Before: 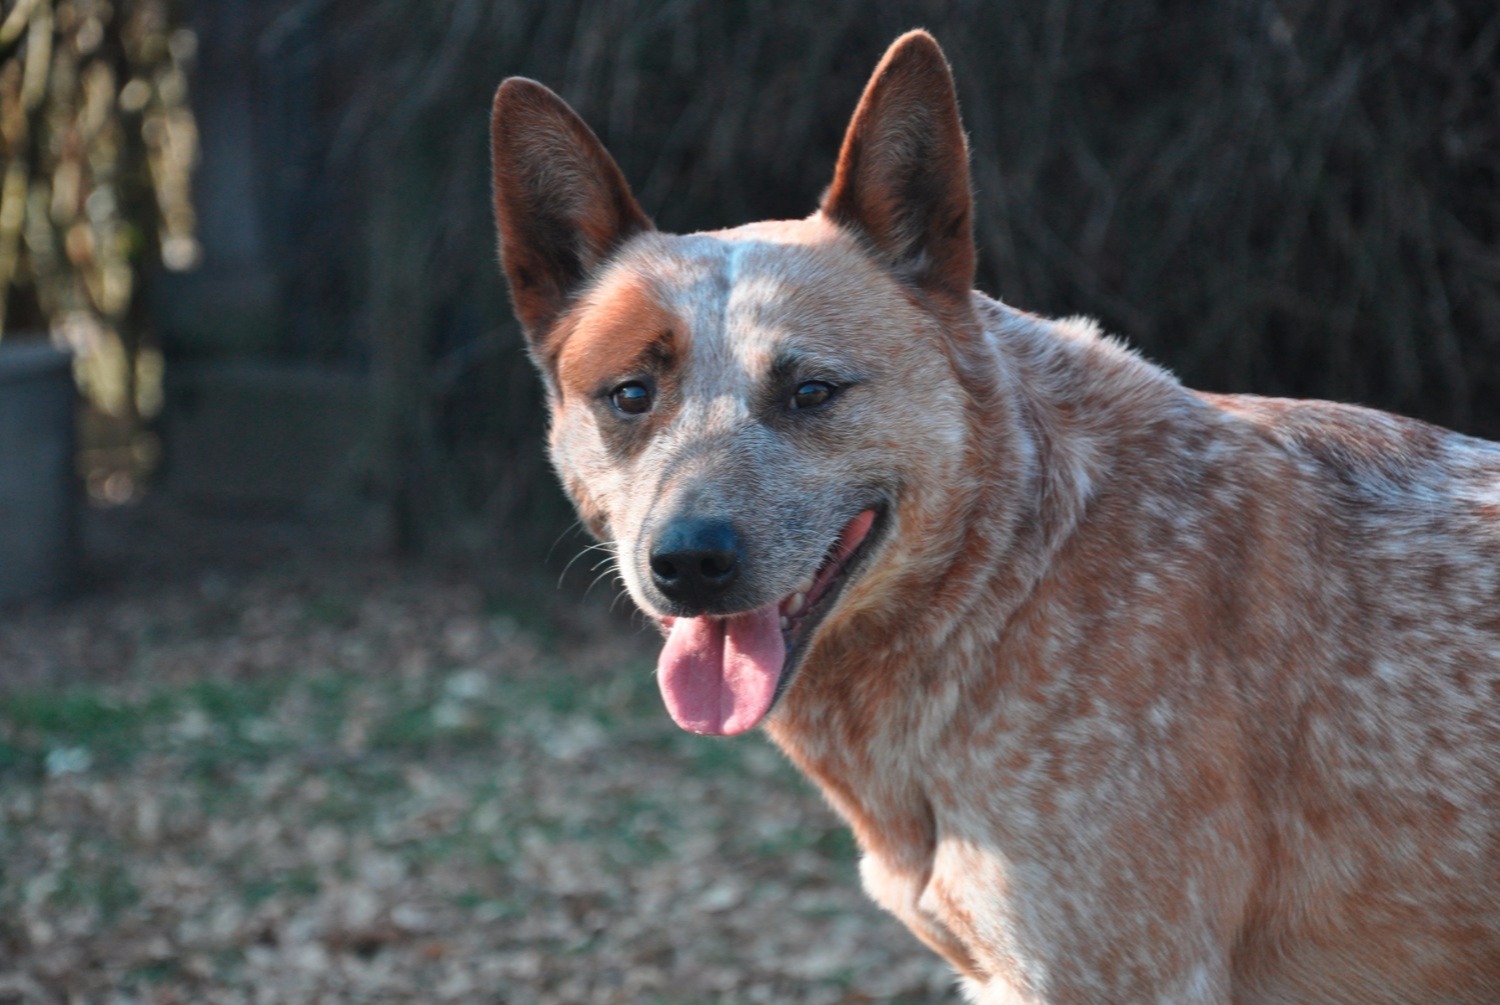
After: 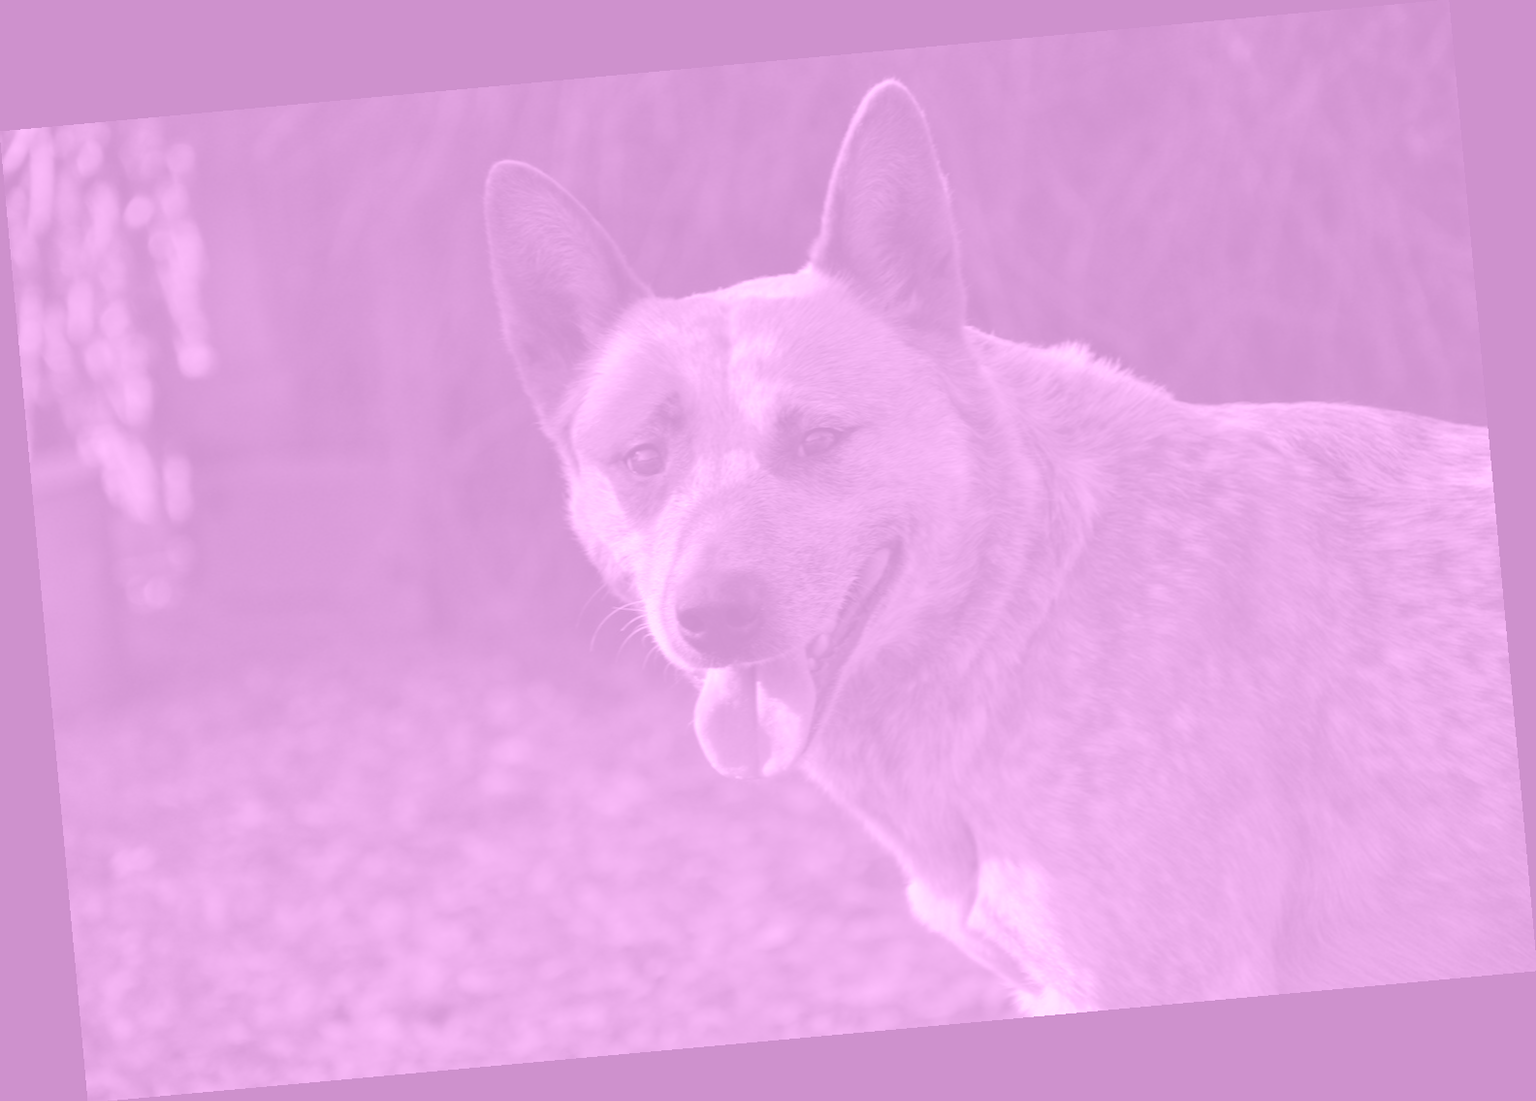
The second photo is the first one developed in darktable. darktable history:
colorize: hue 331.2°, saturation 69%, source mix 30.28%, lightness 69.02%, version 1
base curve: curves: ch0 [(0, 0) (0.826, 0.587) (1, 1)]
rotate and perspective: rotation -5.2°, automatic cropping off
